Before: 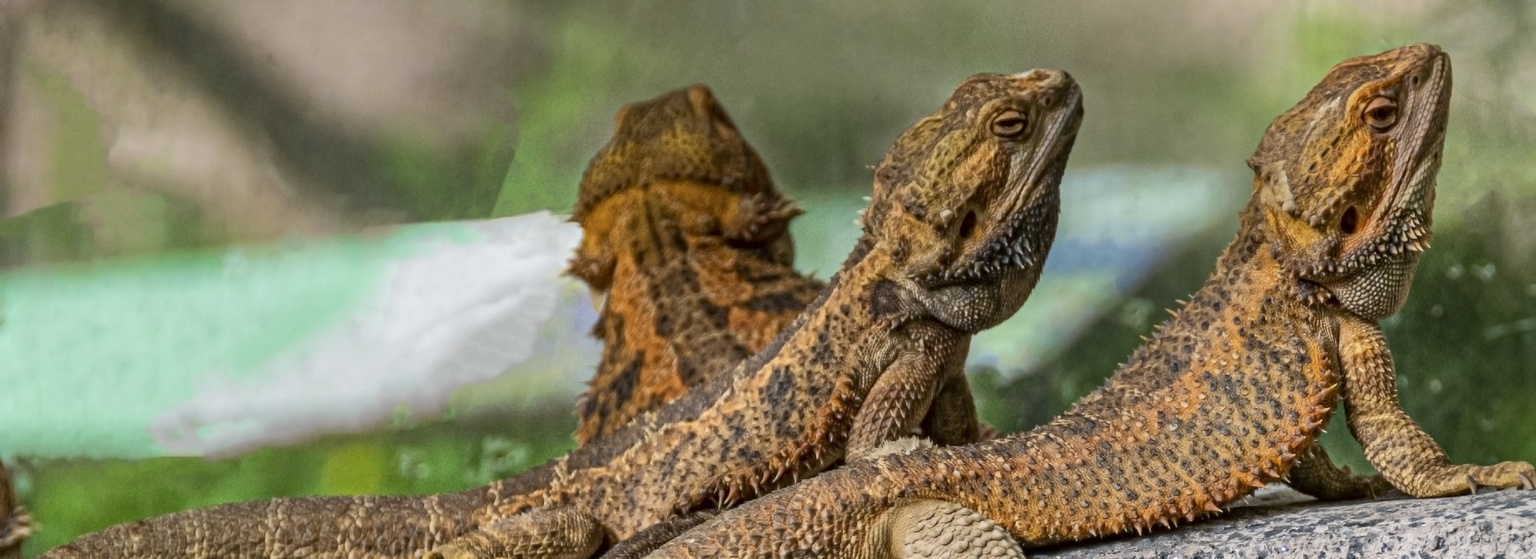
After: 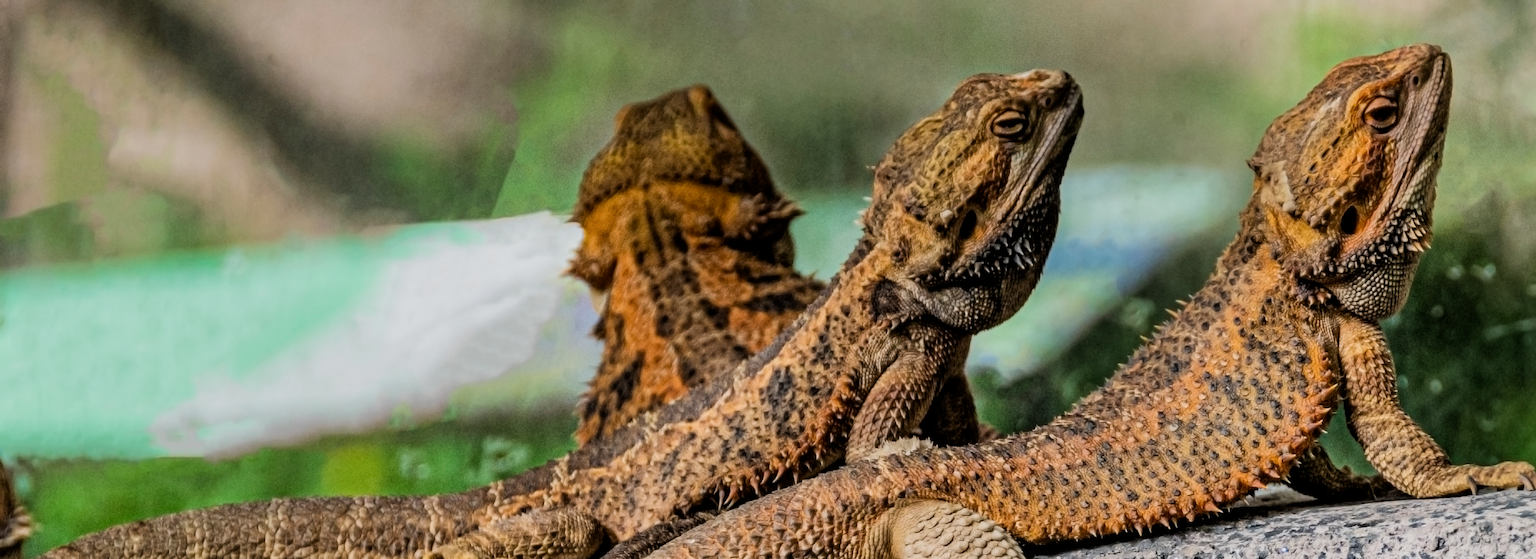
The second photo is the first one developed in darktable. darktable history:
filmic rgb: black relative exposure -5.08 EV, white relative exposure 3.54 EV, hardness 3.18, contrast 1.185, highlights saturation mix -28.92%
